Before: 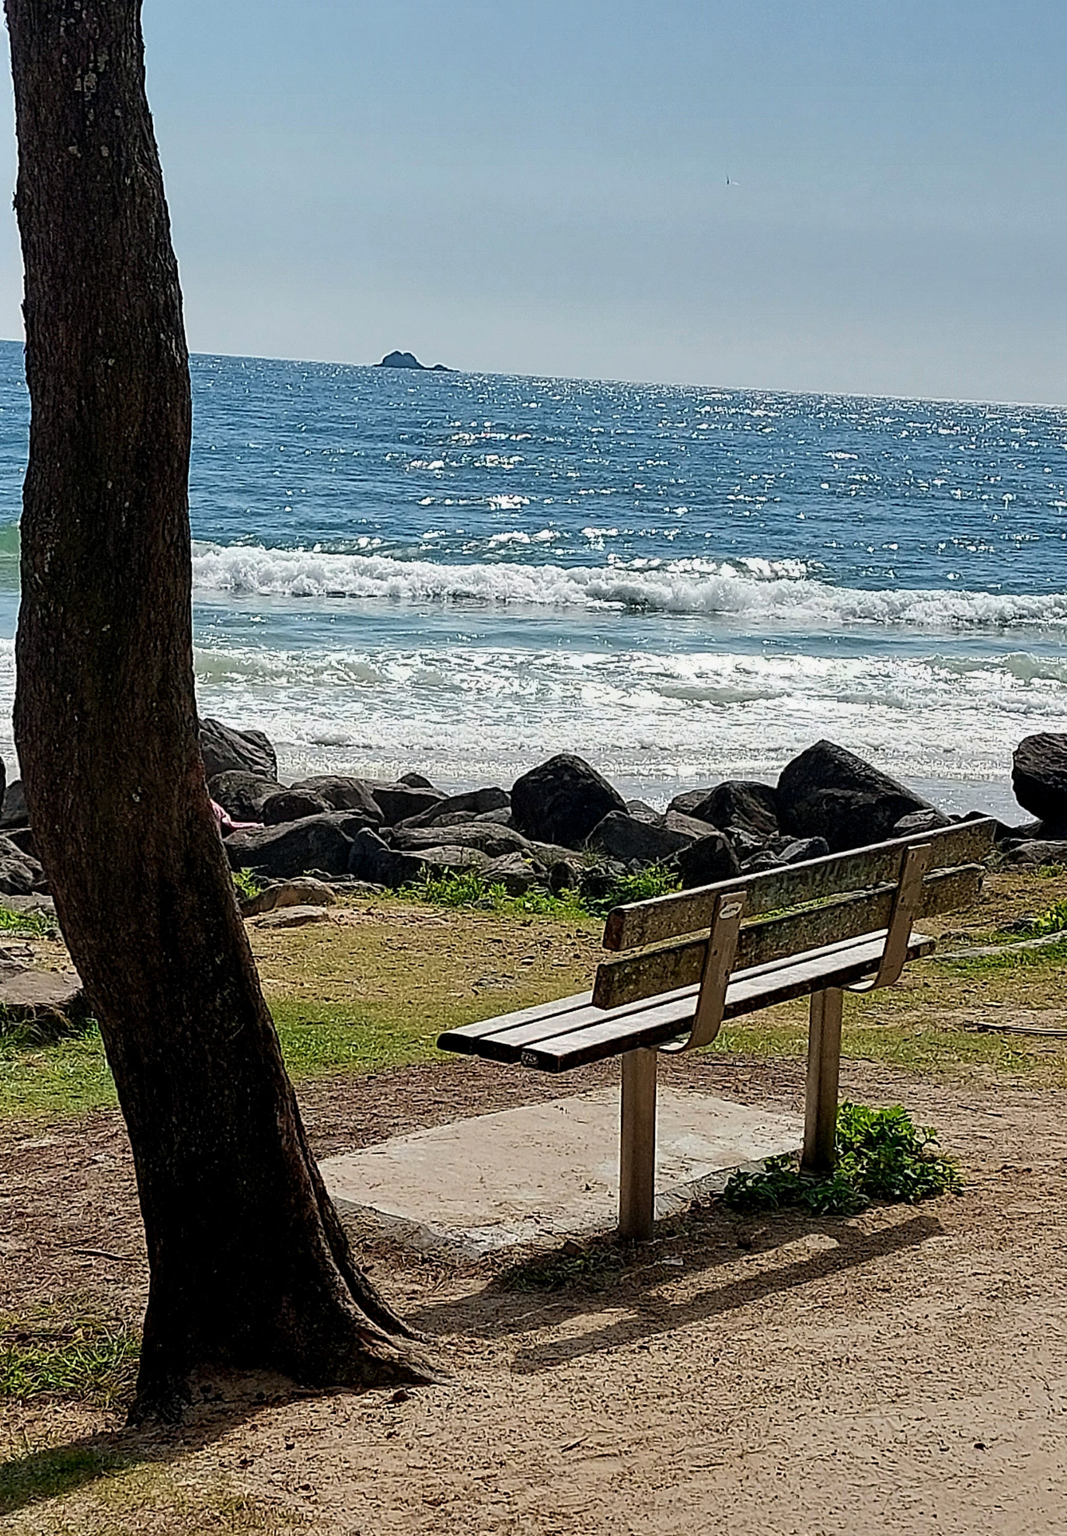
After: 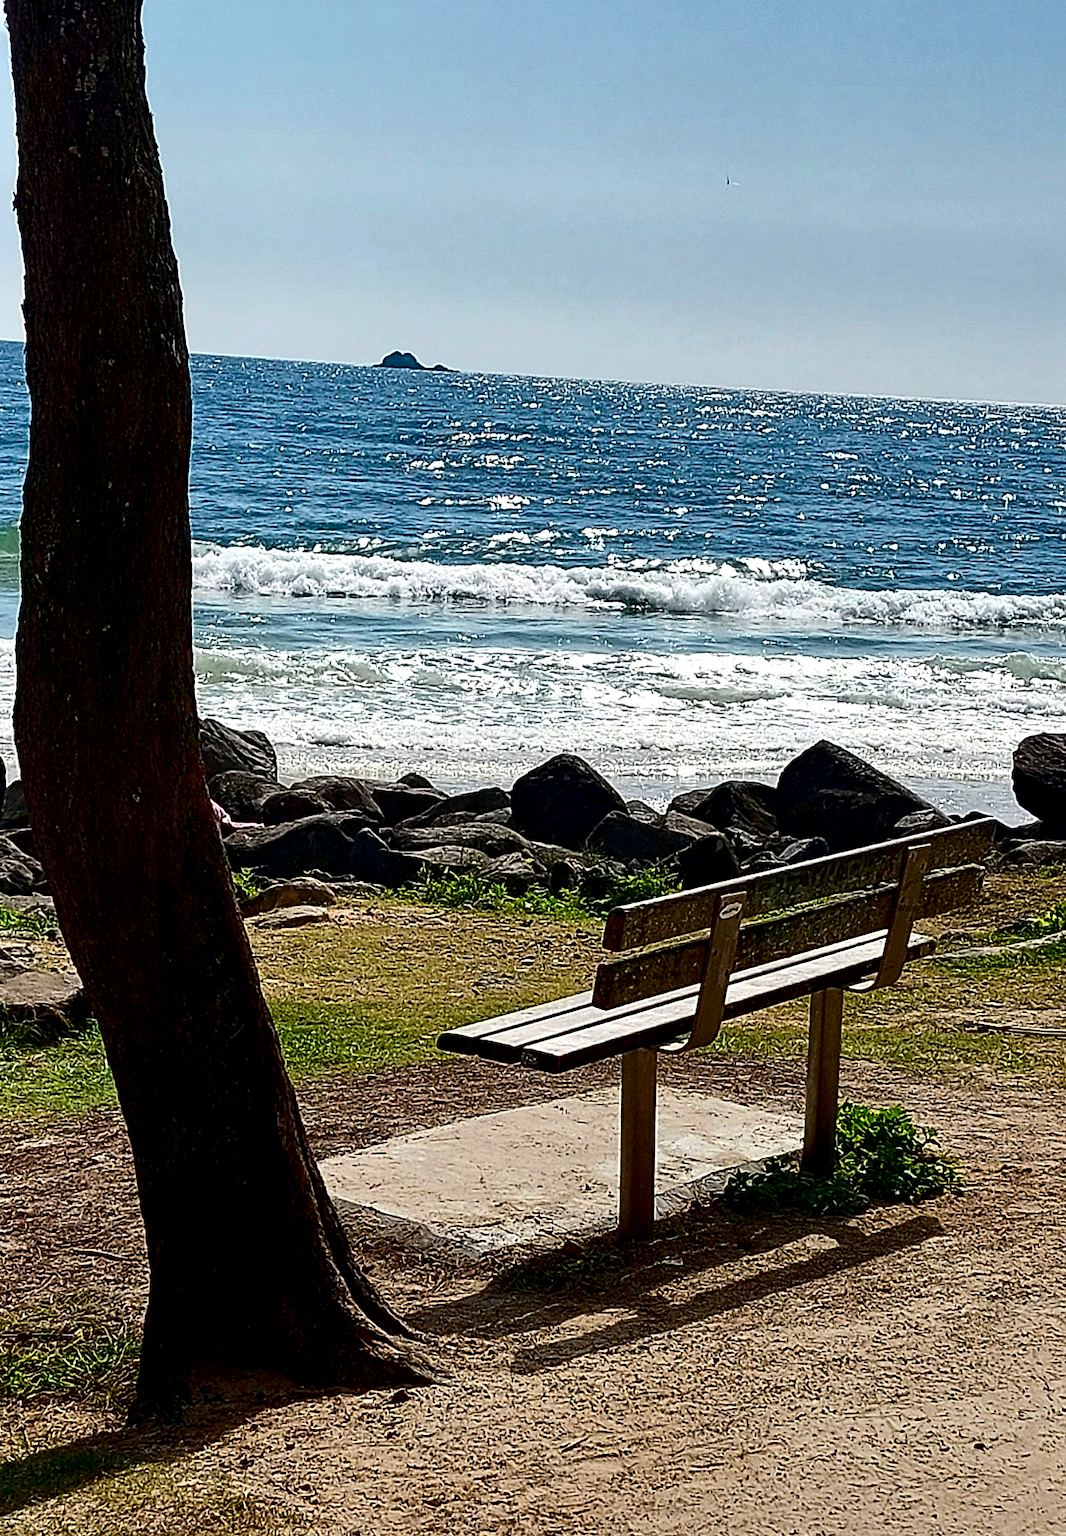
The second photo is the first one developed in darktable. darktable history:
exposure: black level correction 0.001, exposure 0.297 EV, compensate highlight preservation false
contrast brightness saturation: contrast 0.189, brightness -0.24, saturation 0.113
